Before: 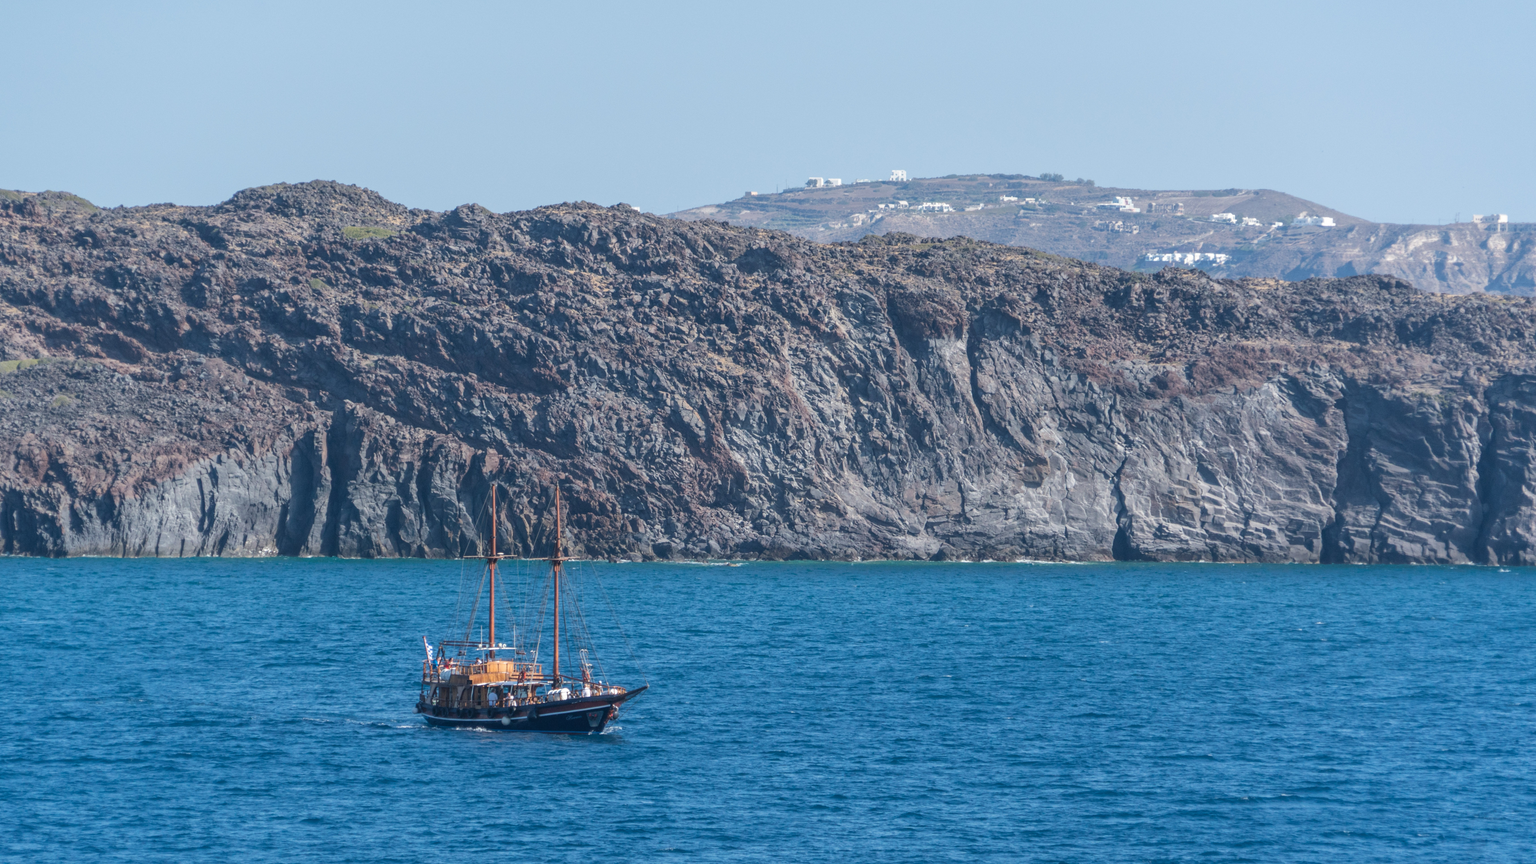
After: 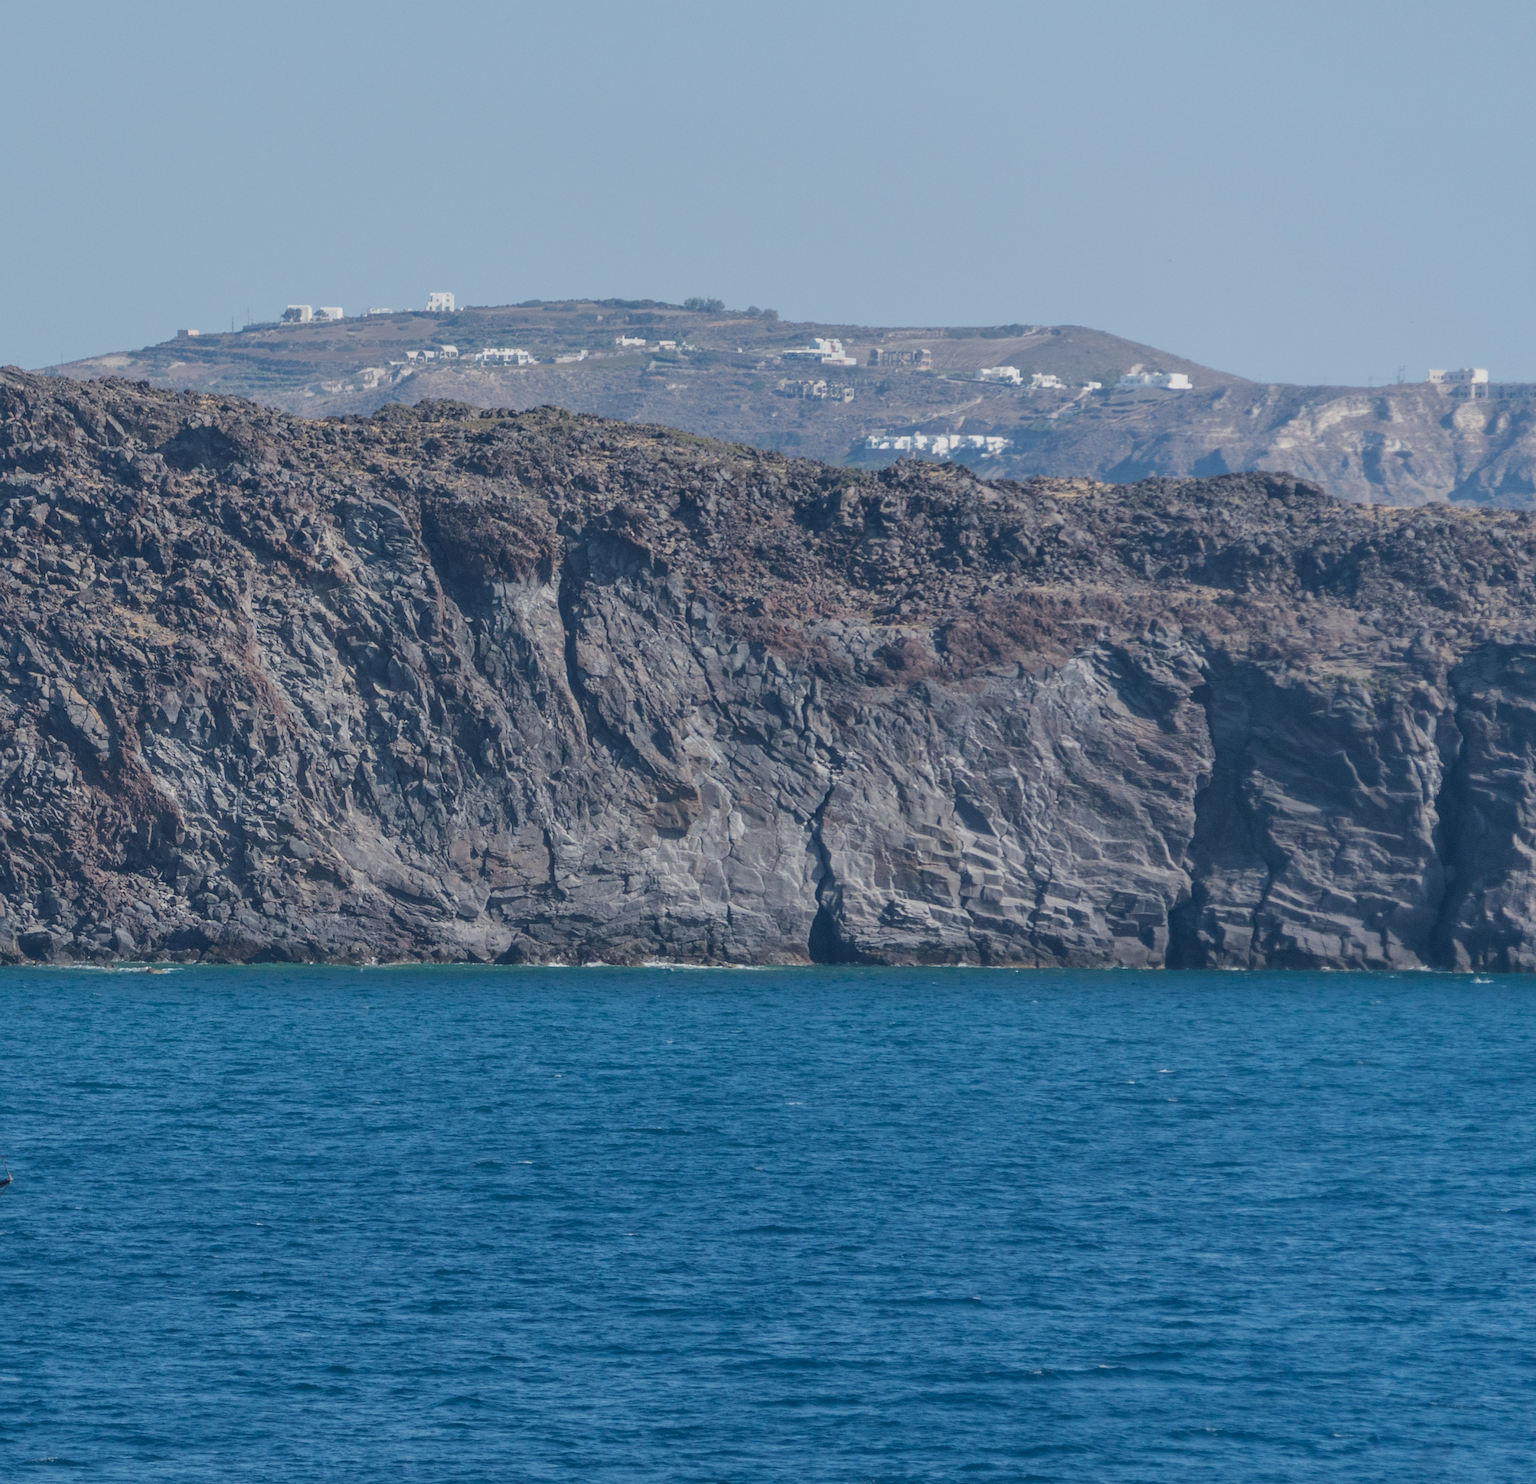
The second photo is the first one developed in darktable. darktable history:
crop: left 41.807%
exposure: exposure -0.489 EV, compensate highlight preservation false
sharpen: on, module defaults
